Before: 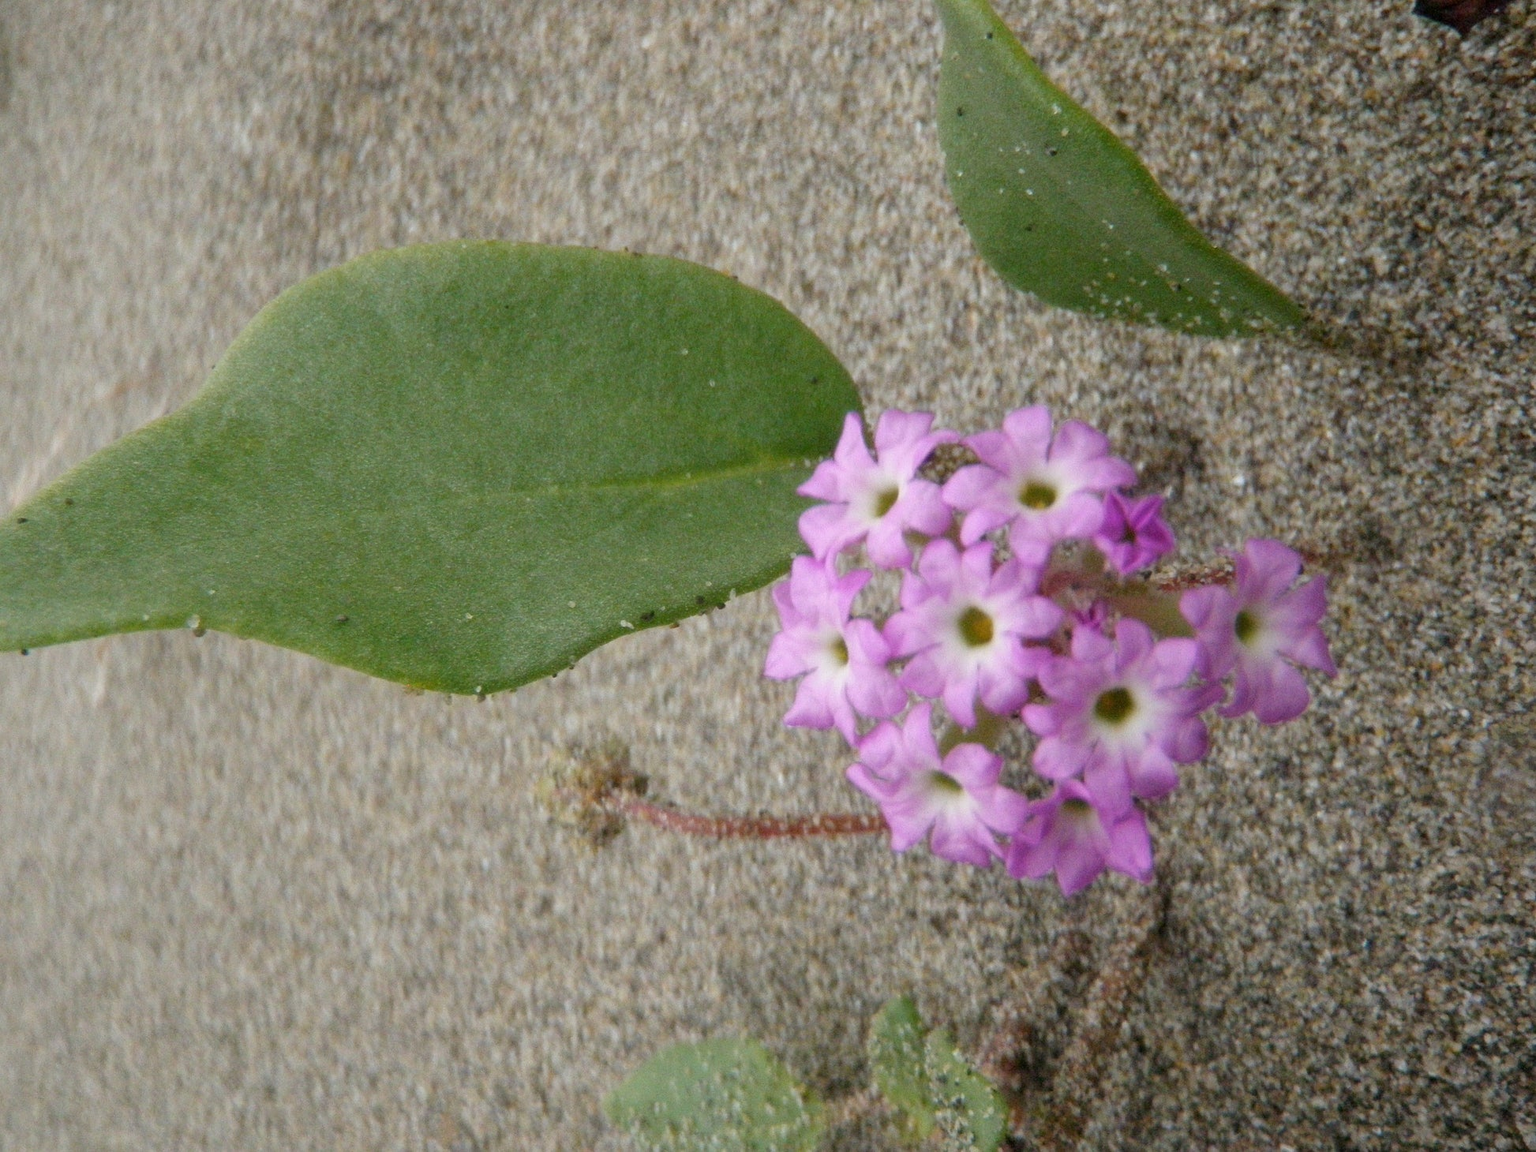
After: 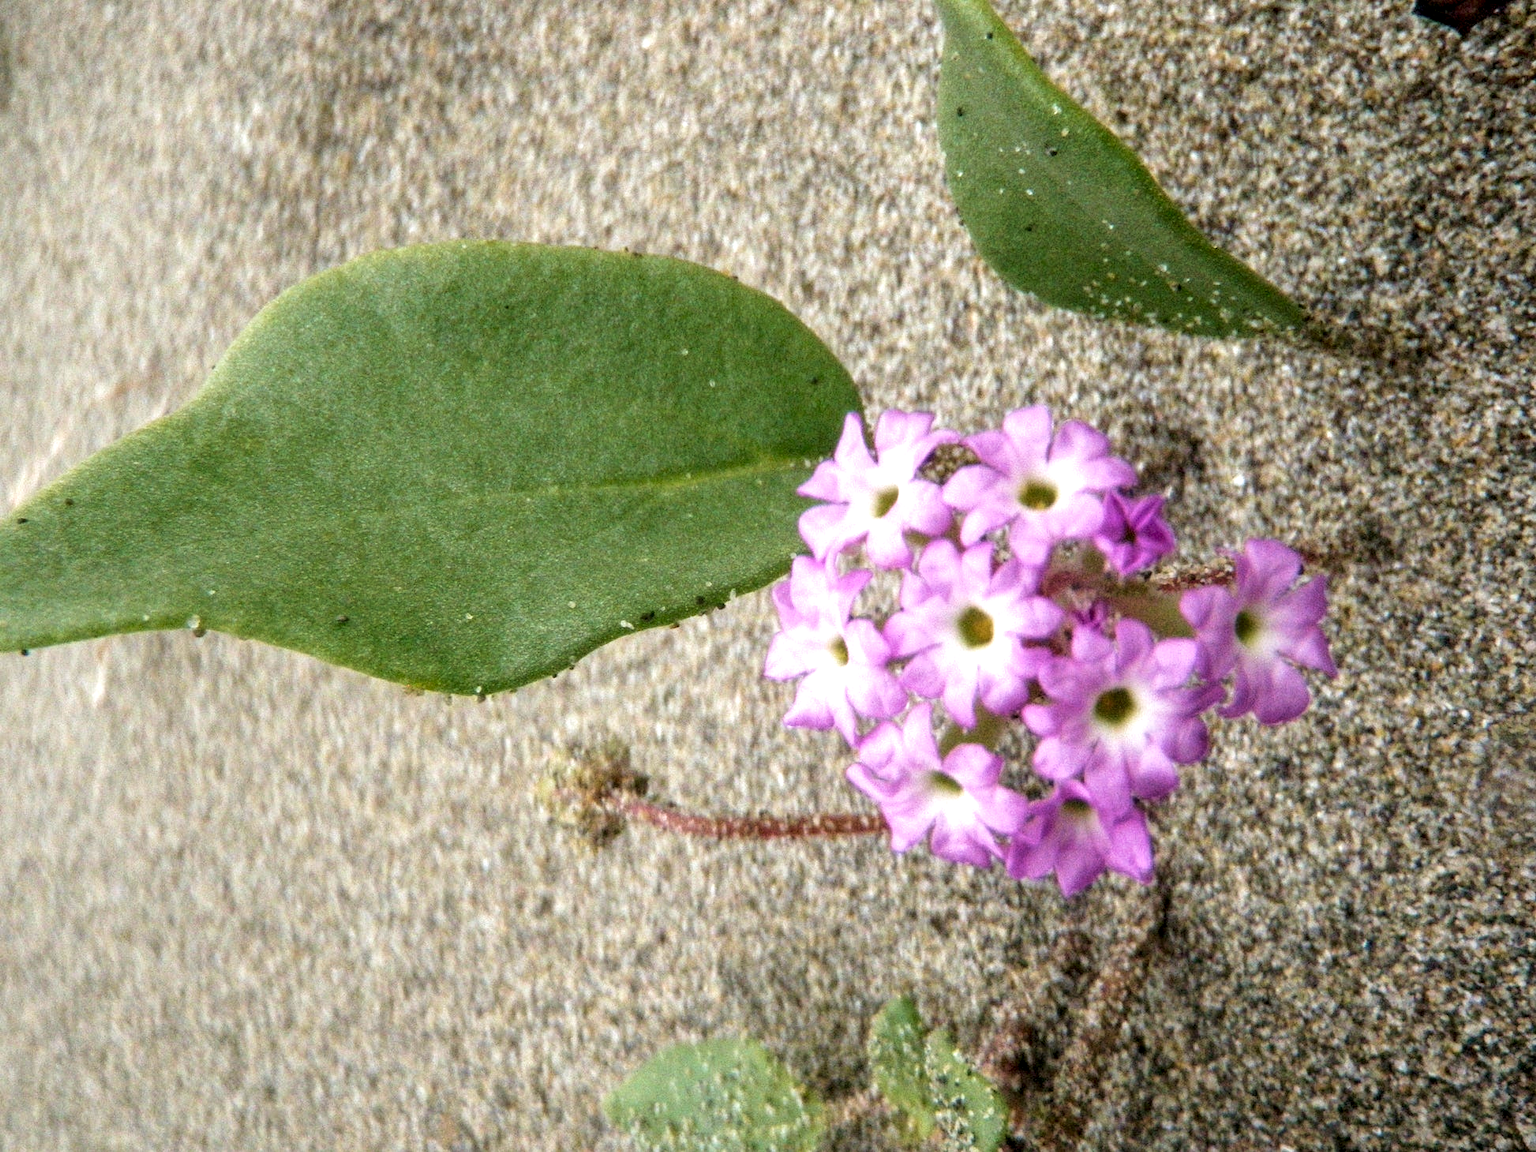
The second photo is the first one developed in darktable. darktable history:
exposure: black level correction -0.002, exposure 0.542 EV, compensate highlight preservation false
local contrast: detail 160%
velvia: on, module defaults
color balance rgb: perceptual saturation grading › global saturation 0.379%
